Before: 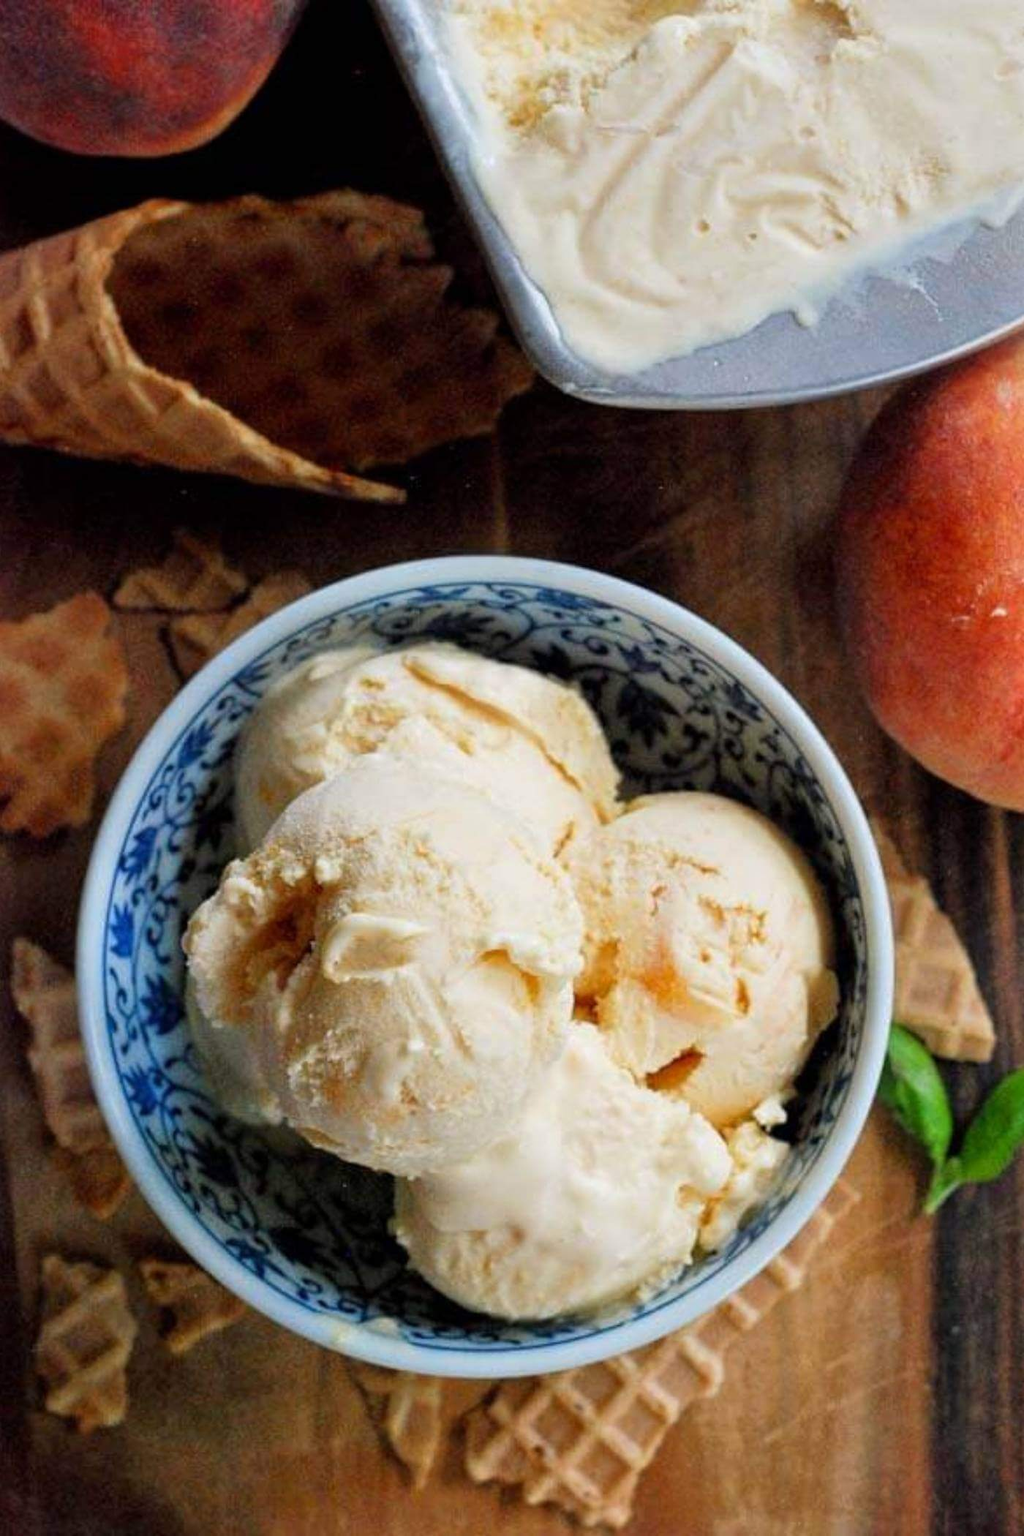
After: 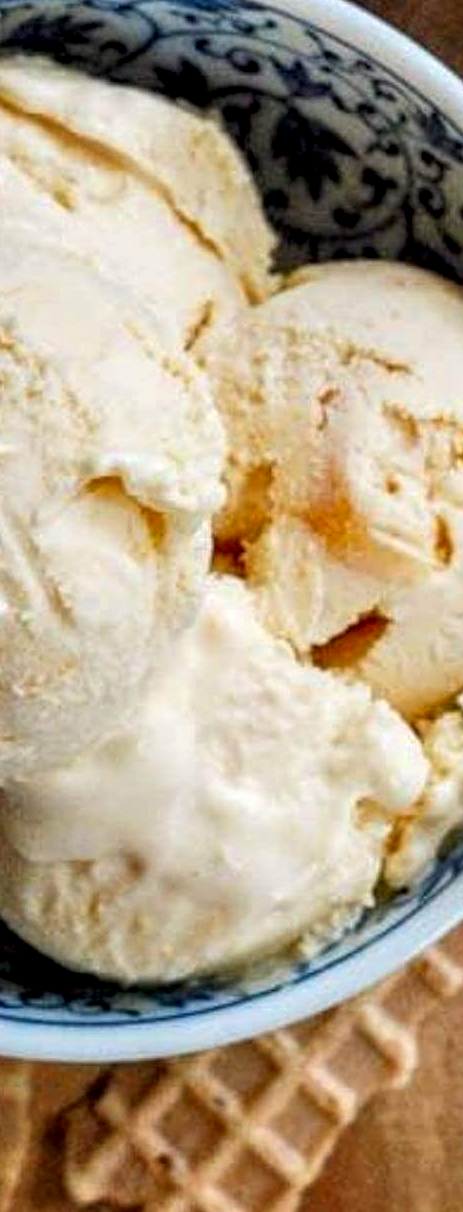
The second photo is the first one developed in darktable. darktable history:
local contrast: detail 150%
crop: left 40.878%, top 39.176%, right 25.993%, bottom 3.081%
